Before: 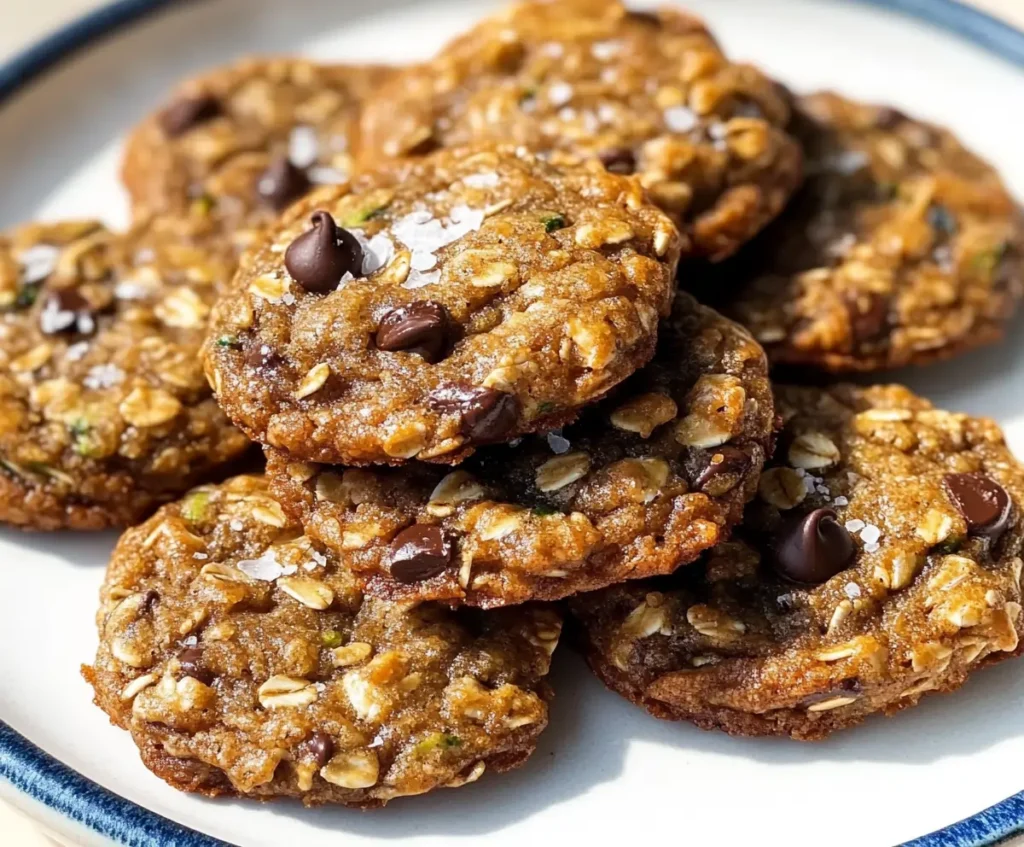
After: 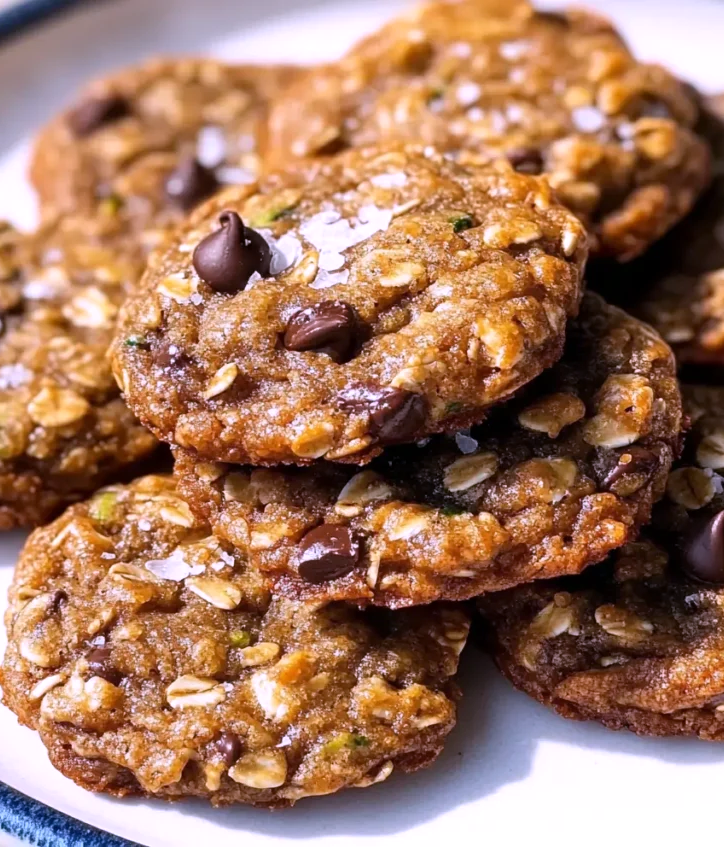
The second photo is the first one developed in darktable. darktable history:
crop and rotate: left 9.061%, right 20.142%
white balance: red 1.042, blue 1.17
